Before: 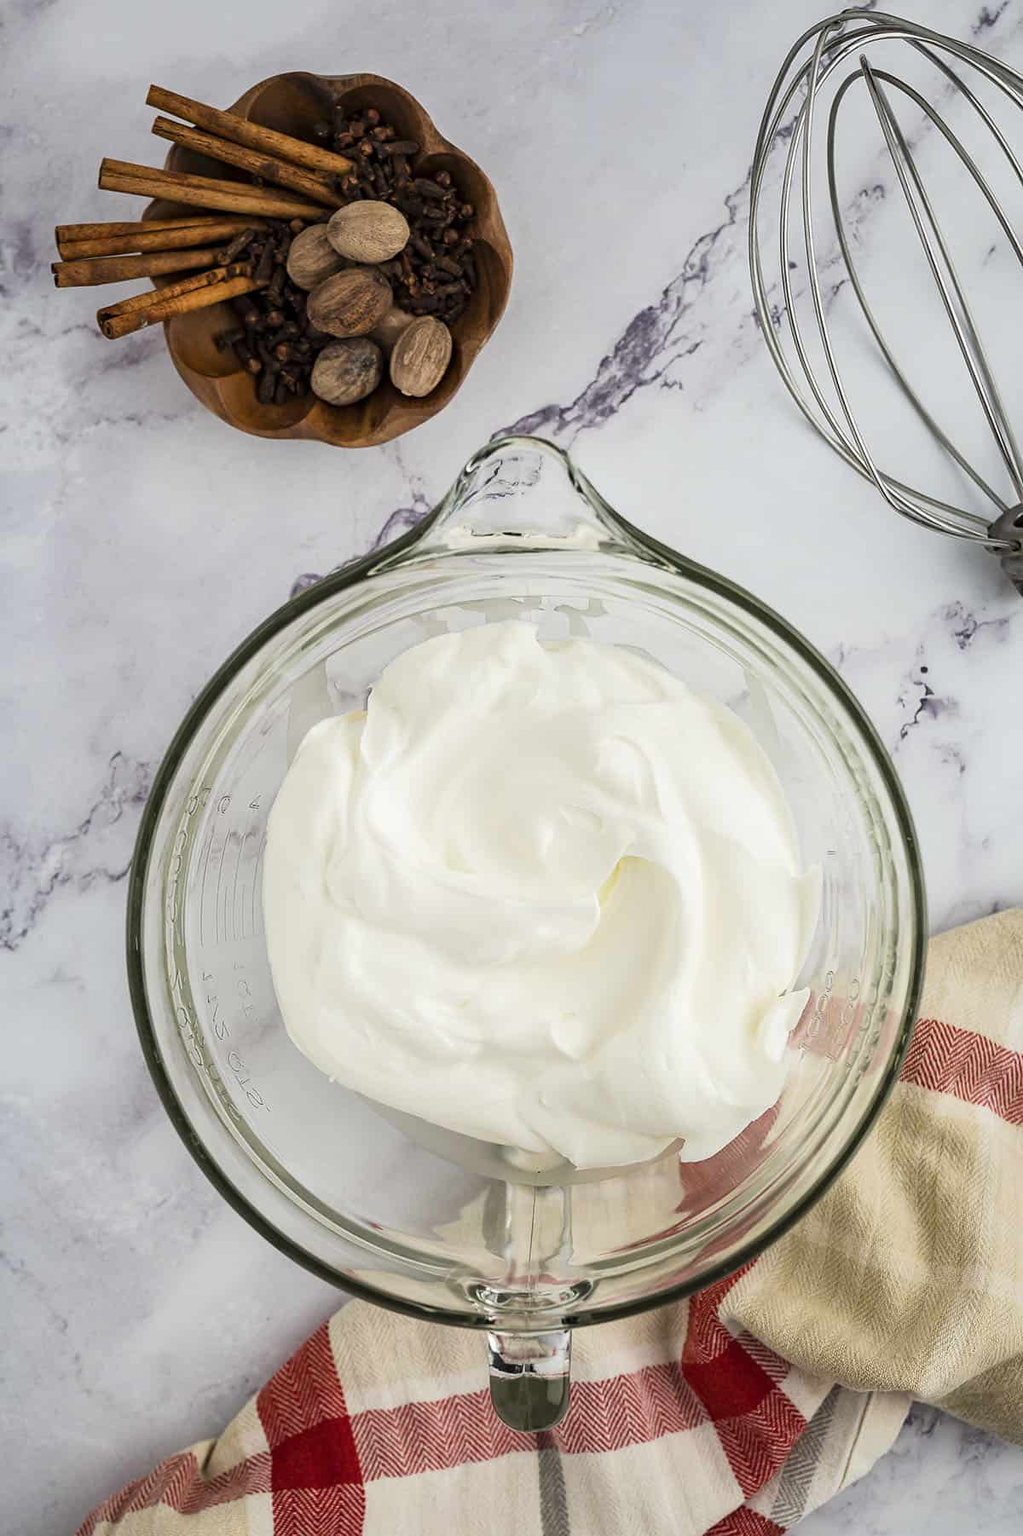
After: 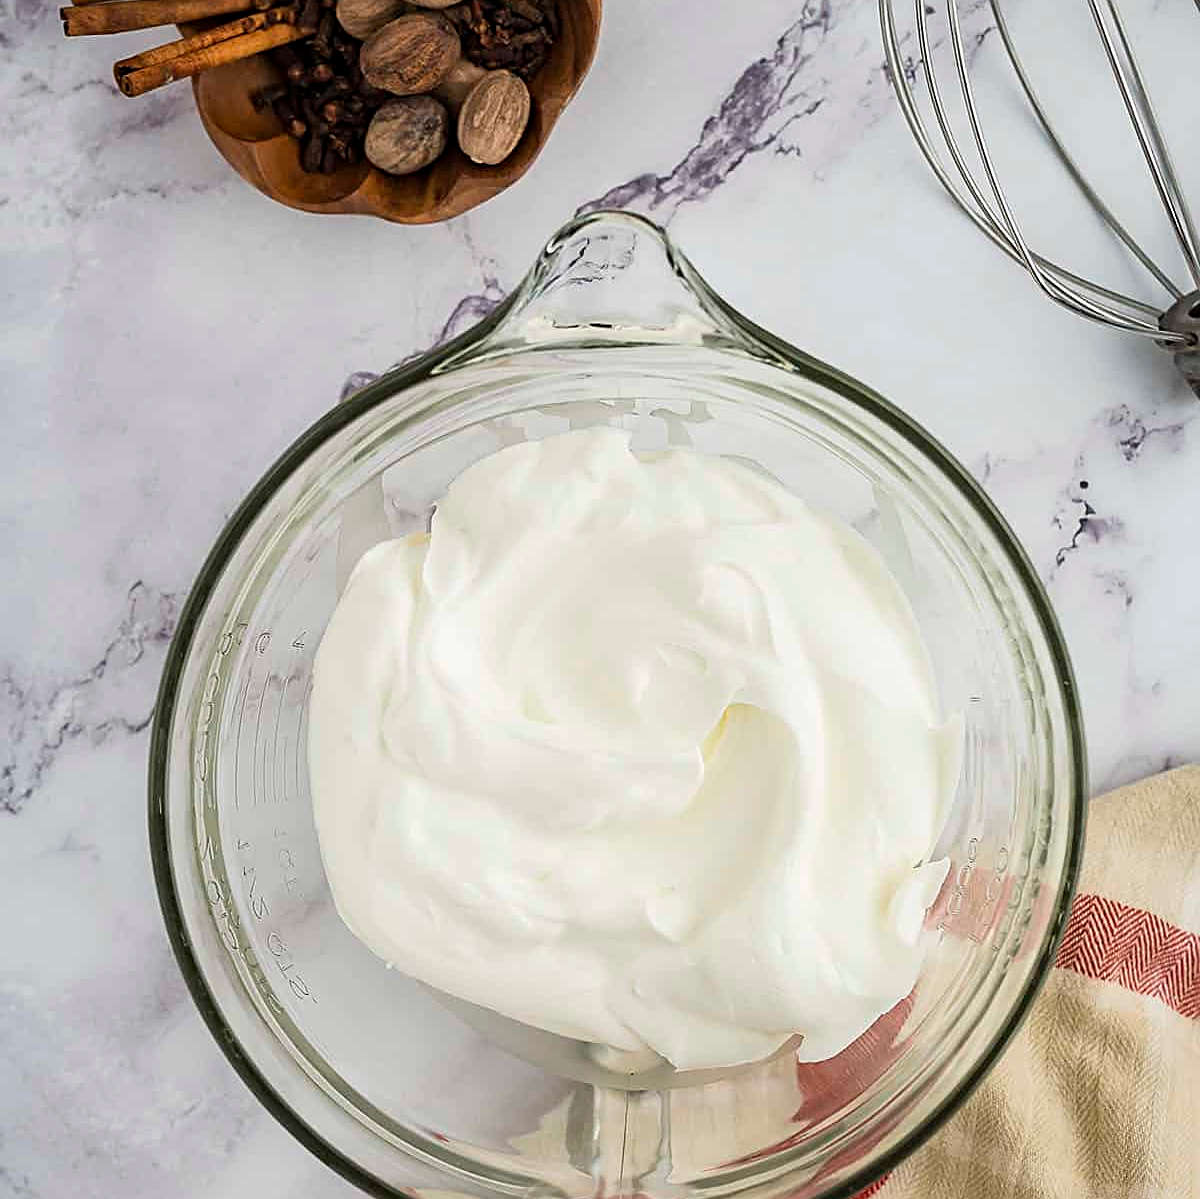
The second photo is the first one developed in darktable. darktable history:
crop: top 16.727%, bottom 16.727%
sharpen: on, module defaults
